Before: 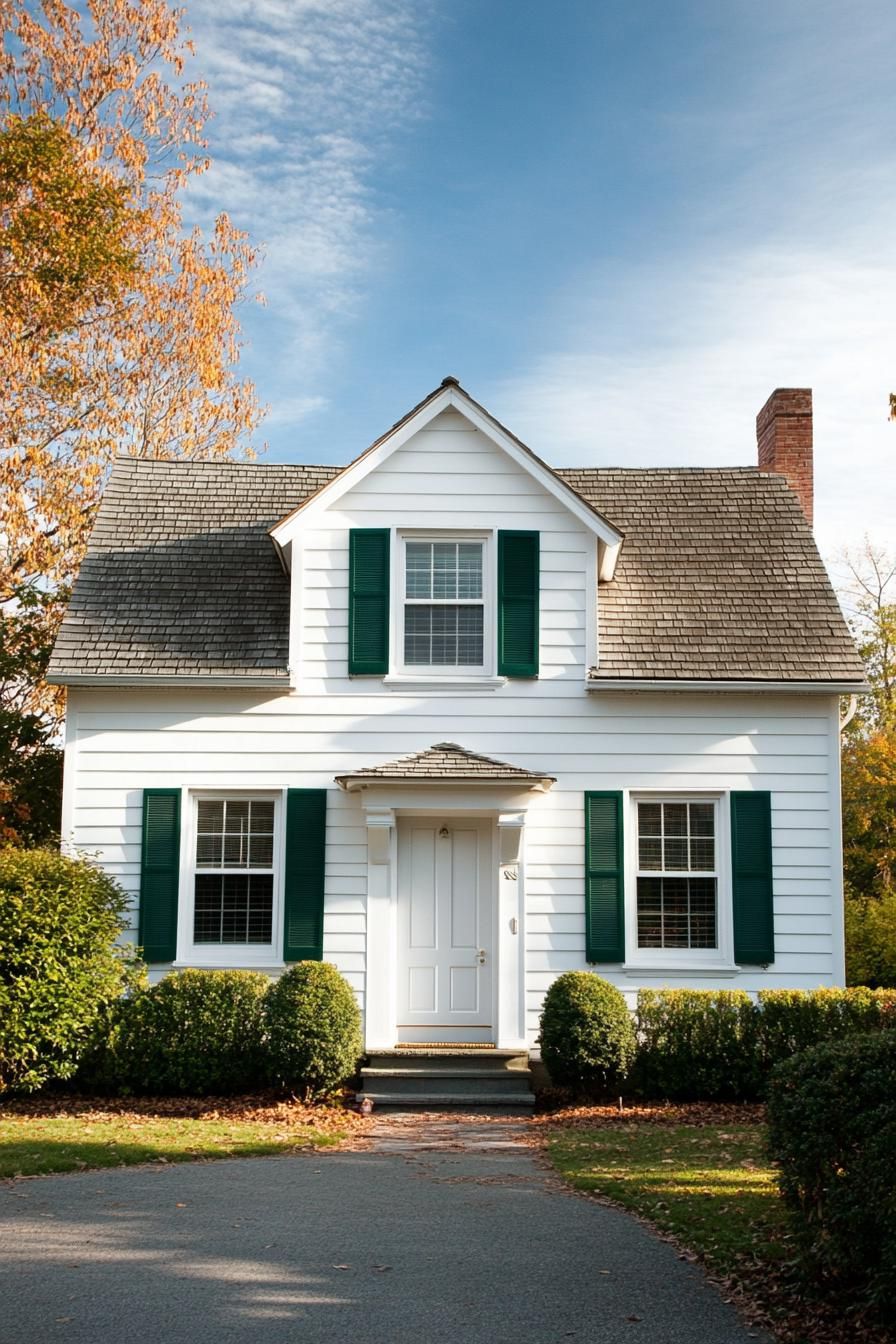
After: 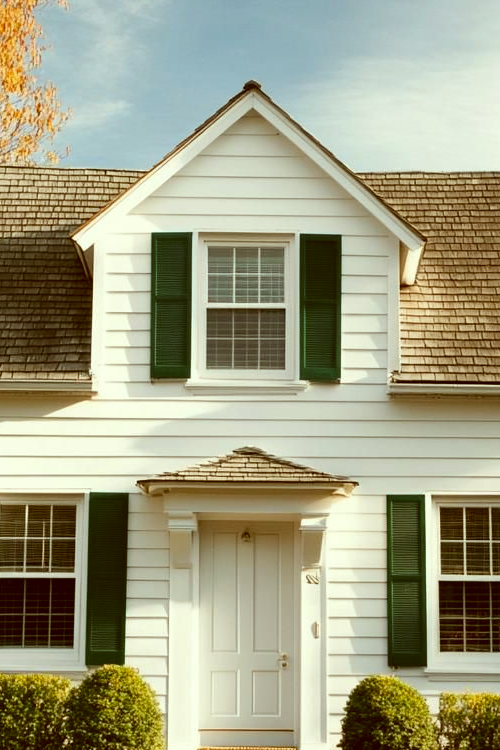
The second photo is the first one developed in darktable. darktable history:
color correction: highlights a* -5.3, highlights b* 9.8, shadows a* 9.8, shadows b* 24.26
crop and rotate: left 22.13%, top 22.054%, right 22.026%, bottom 22.102%
